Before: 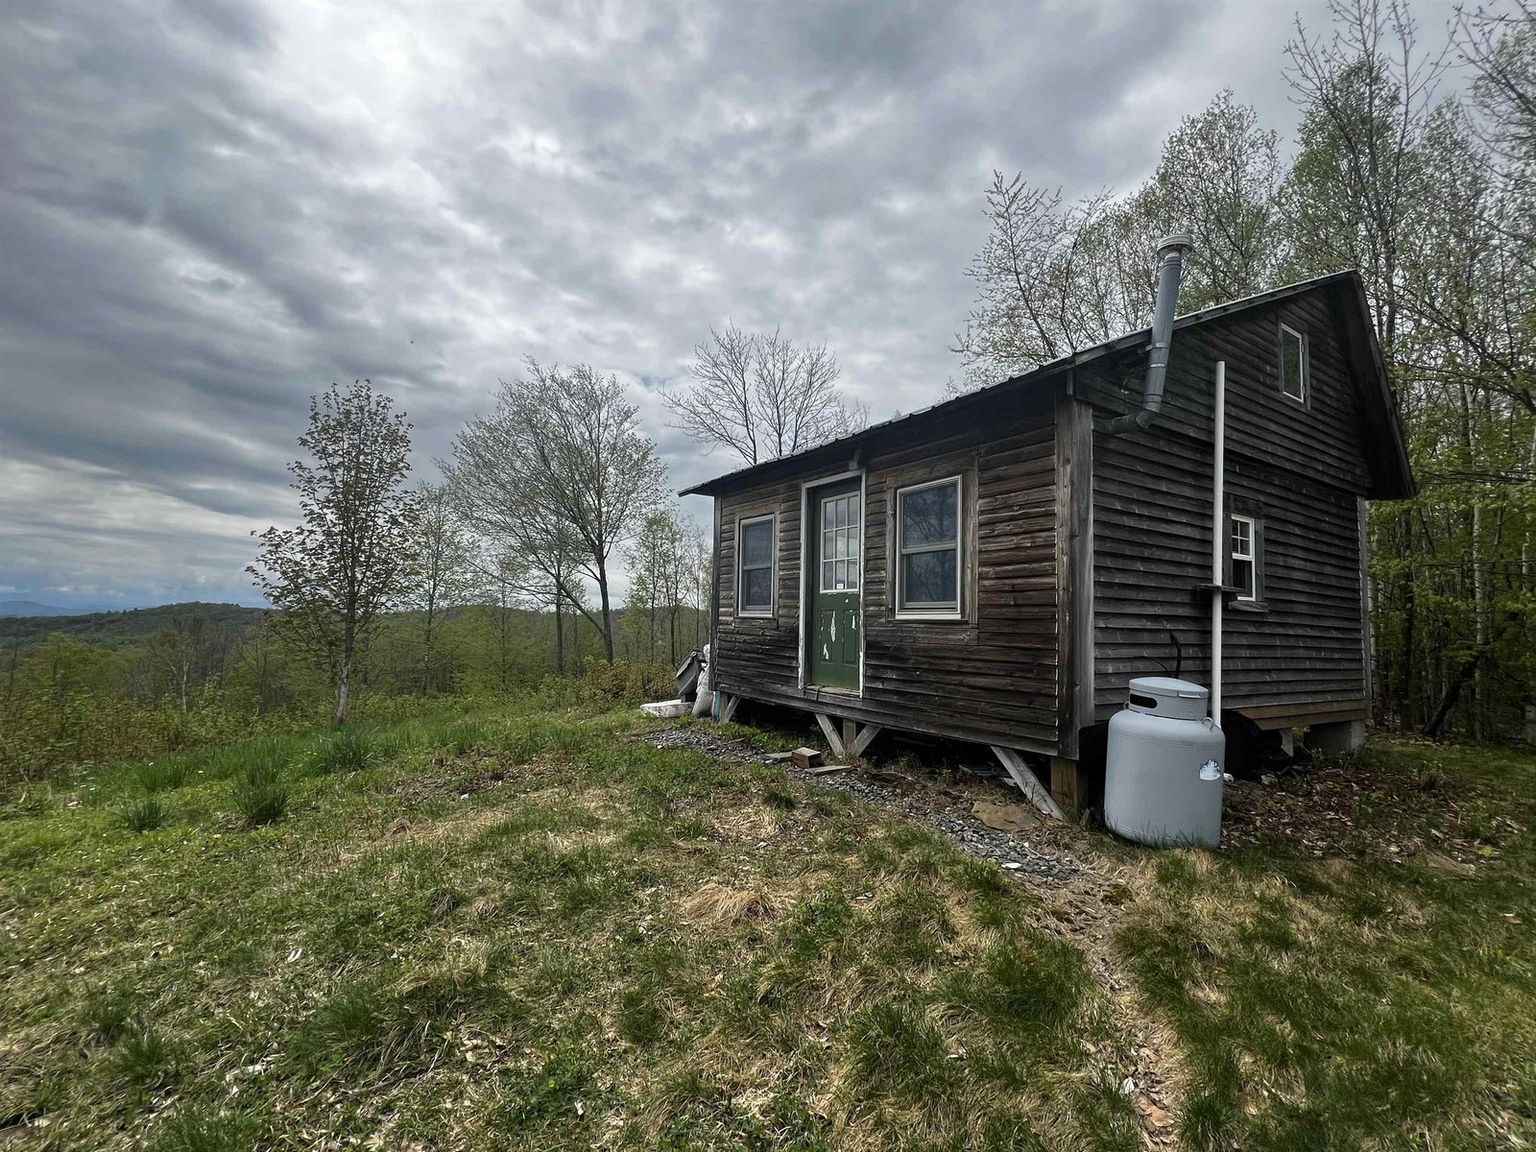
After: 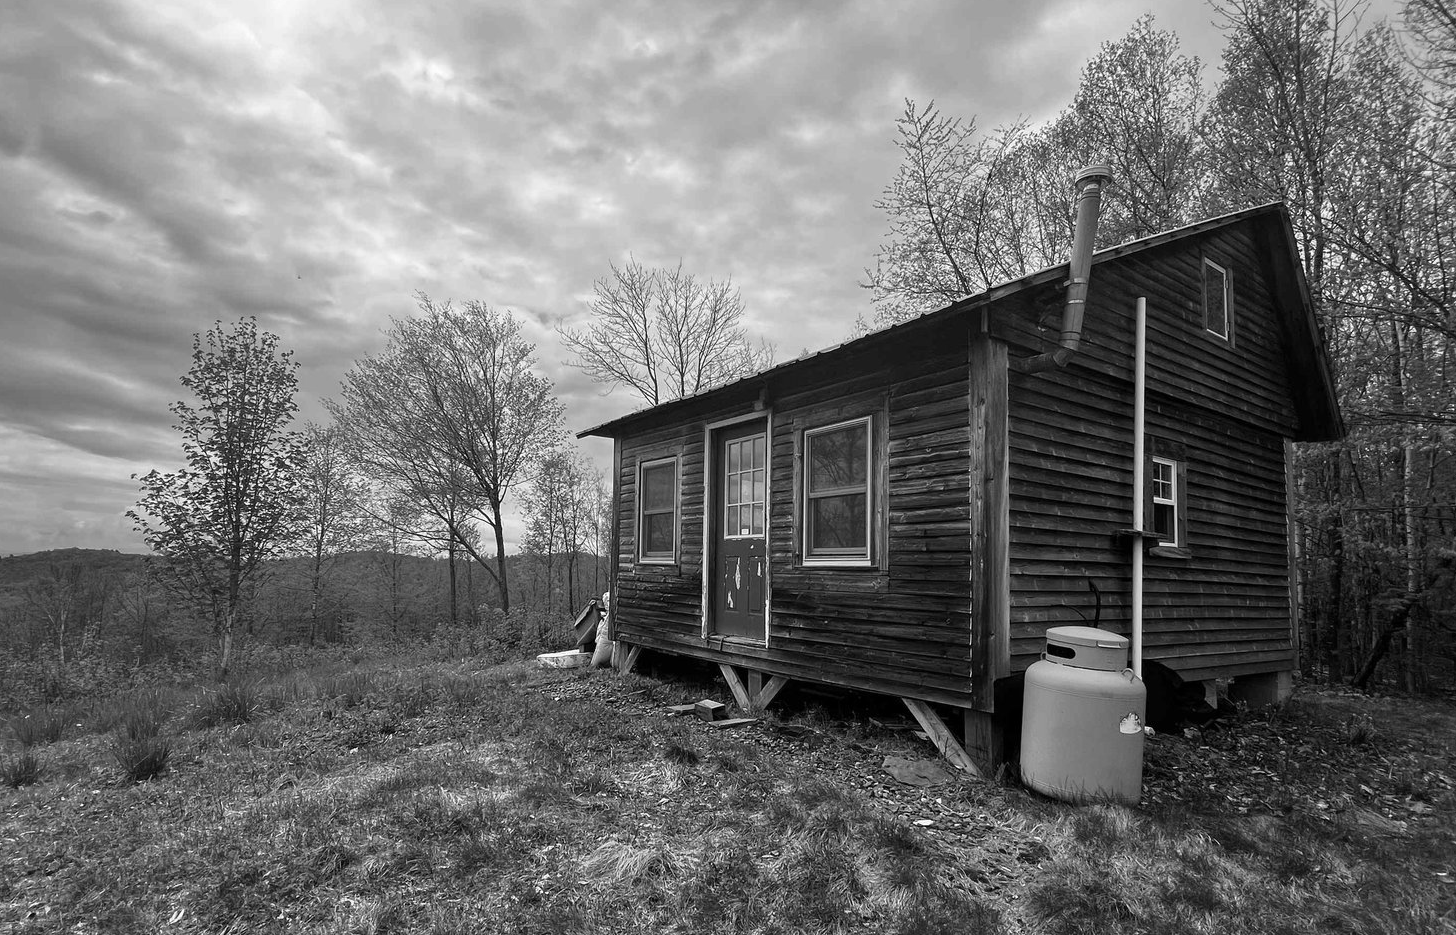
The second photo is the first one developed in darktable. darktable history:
crop: left 8.155%, top 6.611%, bottom 15.385%
monochrome: on, module defaults
